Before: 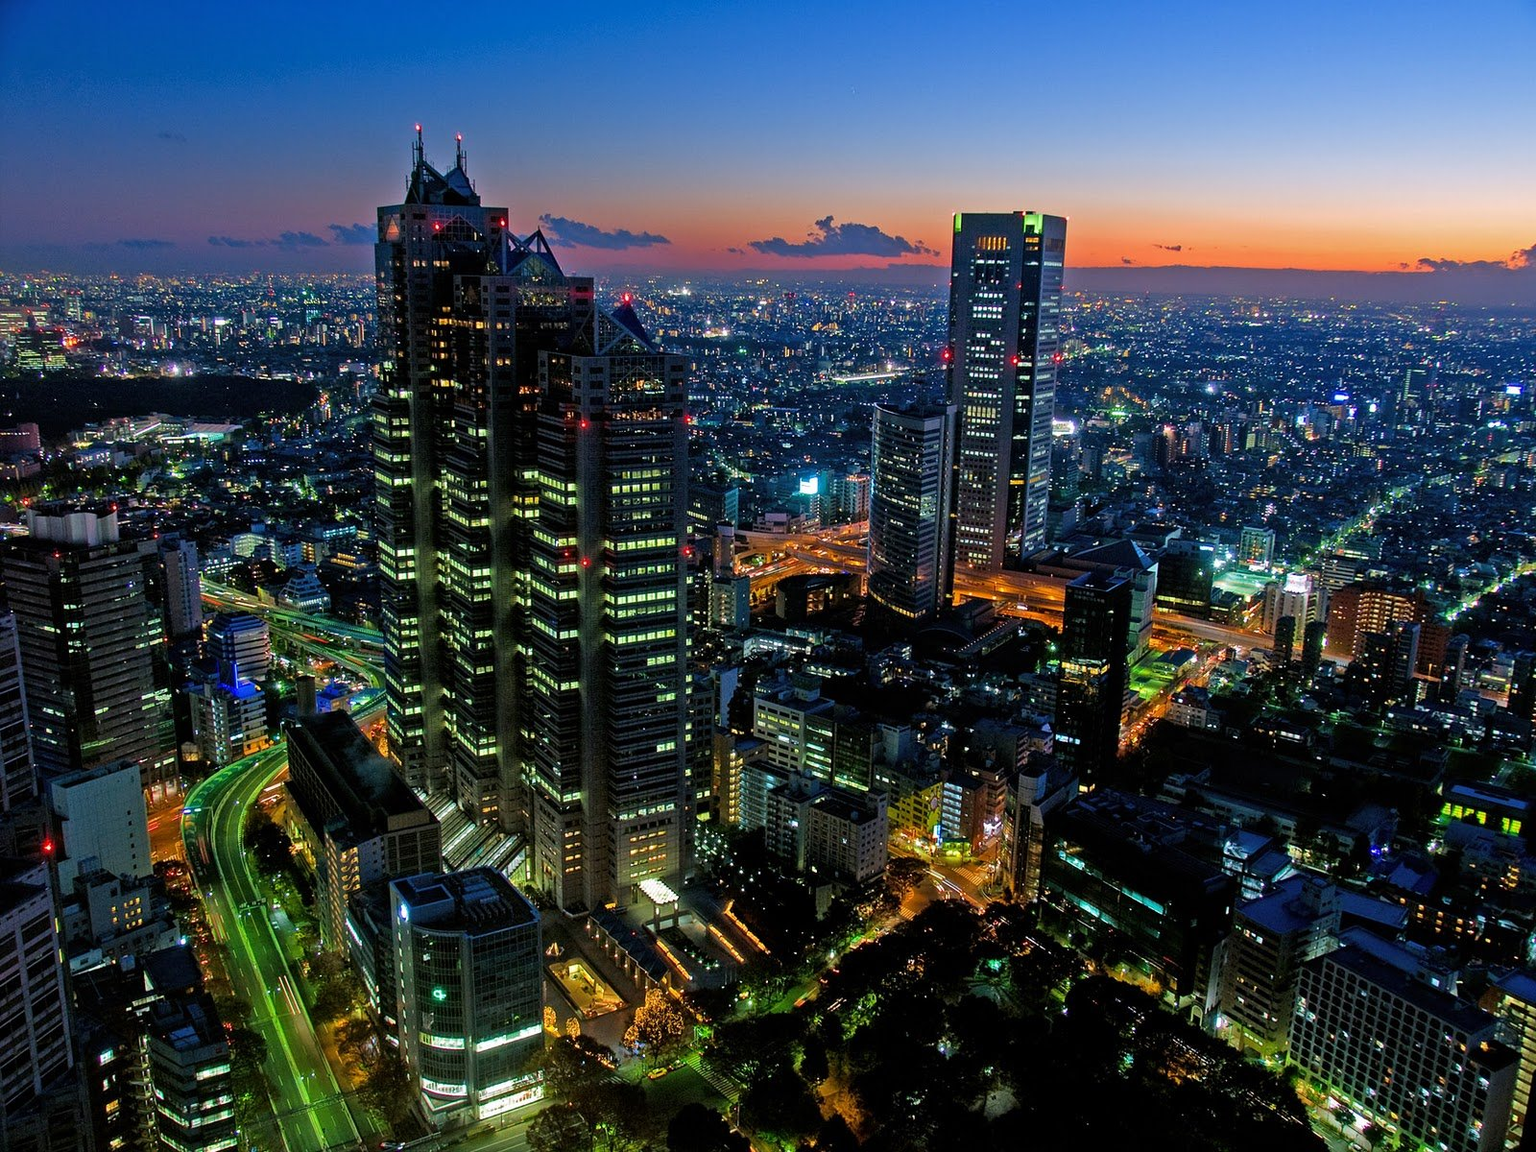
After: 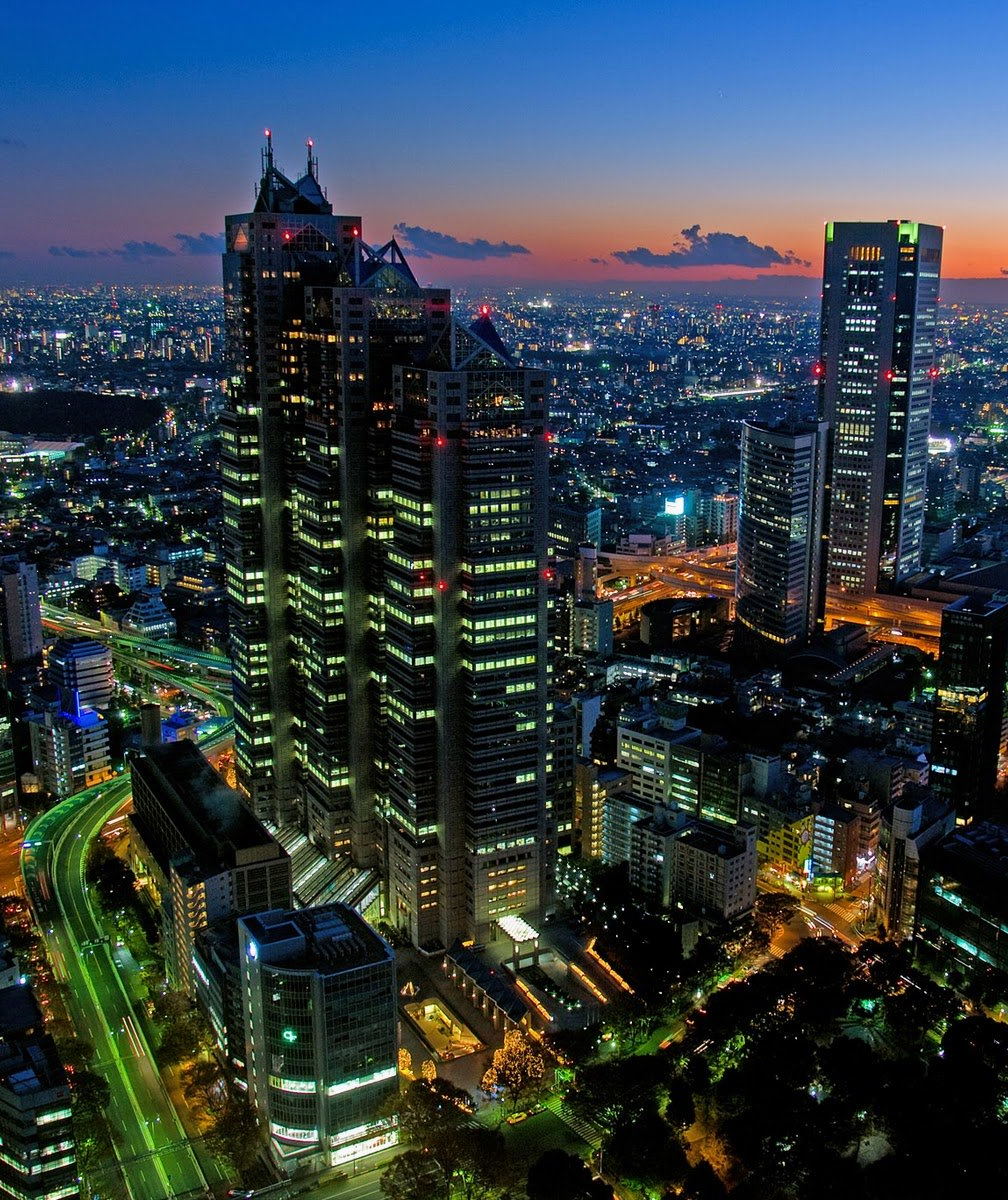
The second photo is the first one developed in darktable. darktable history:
crop: left 10.502%, right 26.455%
tone curve: color space Lab, independent channels, preserve colors none
exposure: exposure -0.051 EV, compensate highlight preservation false
